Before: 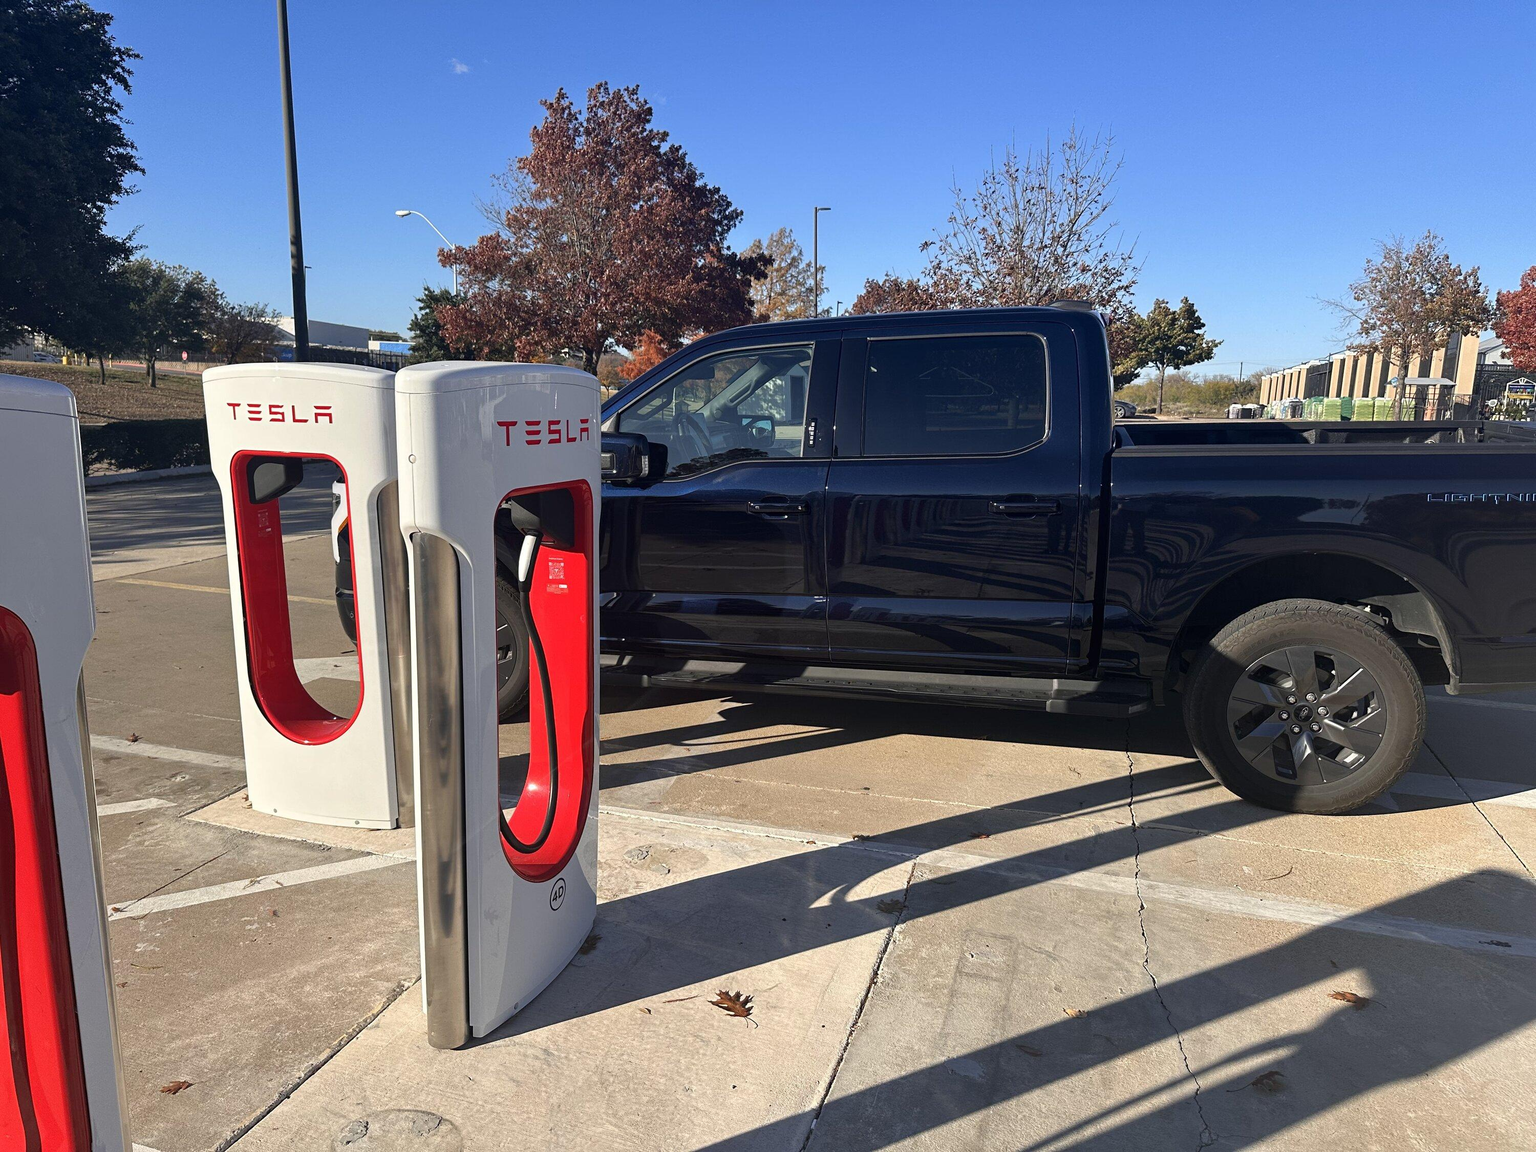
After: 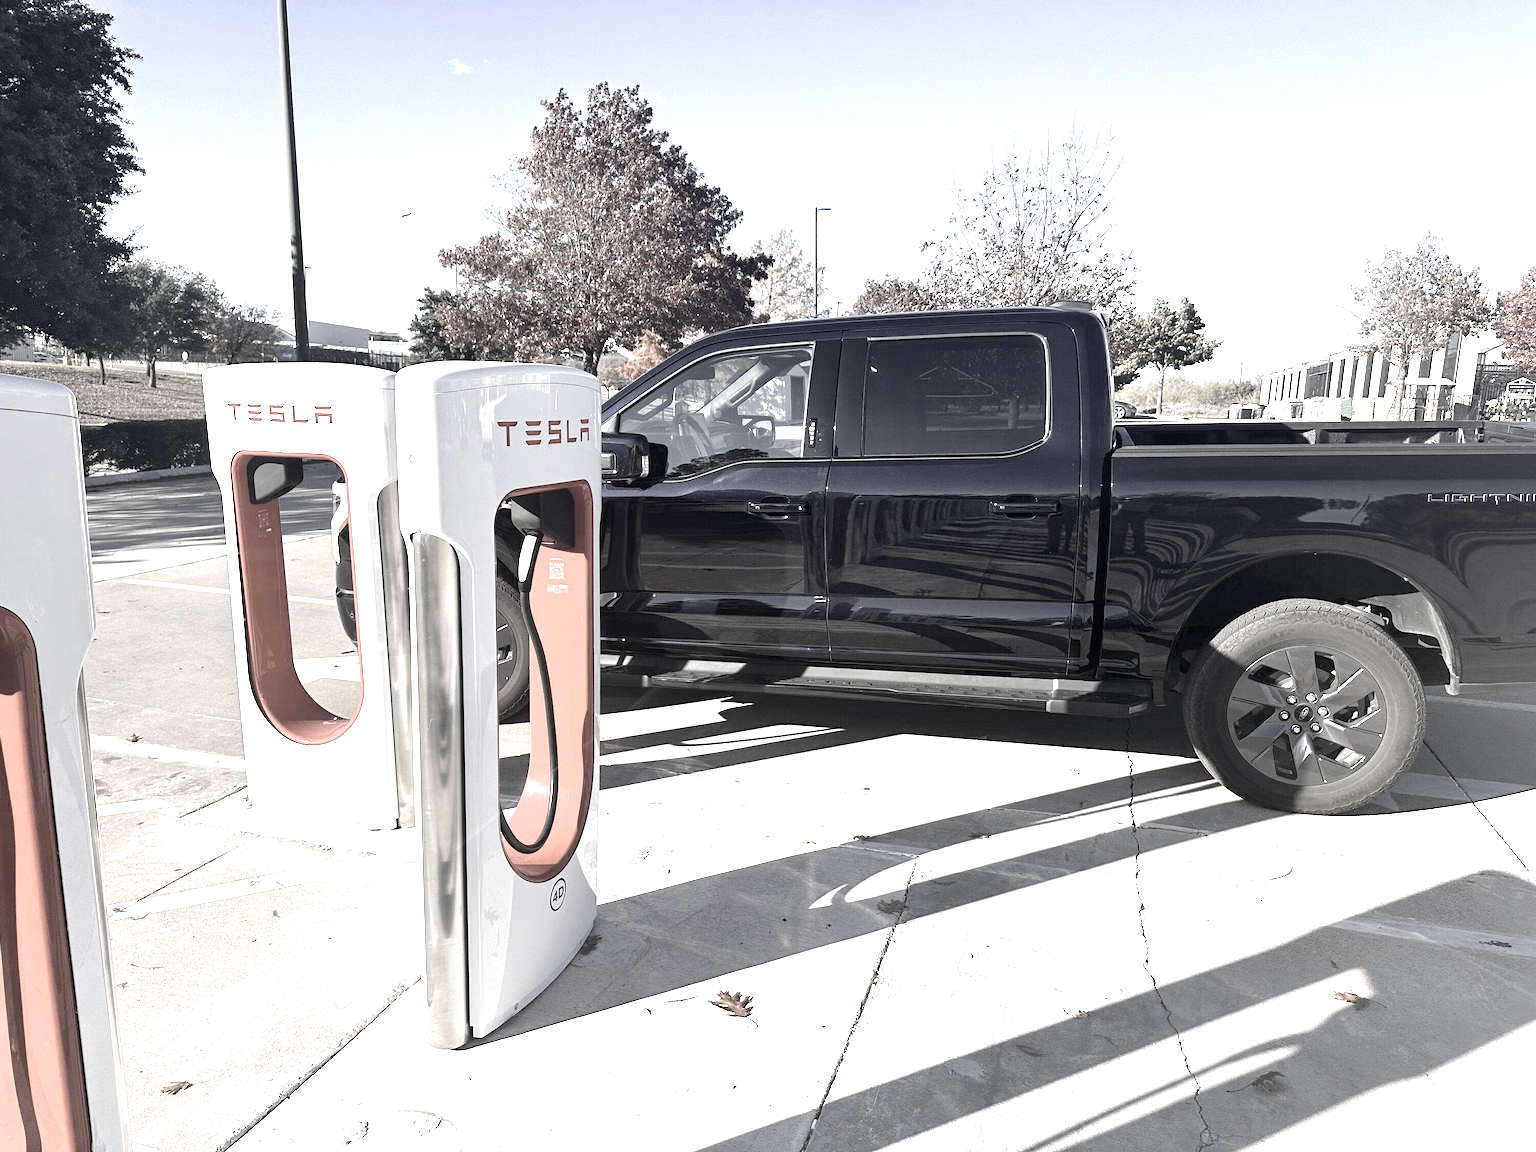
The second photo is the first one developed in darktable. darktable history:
exposure: black level correction 0.001, exposure 1.799 EV, compensate highlight preservation false
color correction: highlights b* 0.04, saturation 0.226
tone curve: curves: ch0 [(0, 0.008) (0.083, 0.073) (0.28, 0.286) (0.528, 0.559) (0.961, 0.966) (1, 1)], preserve colors none
